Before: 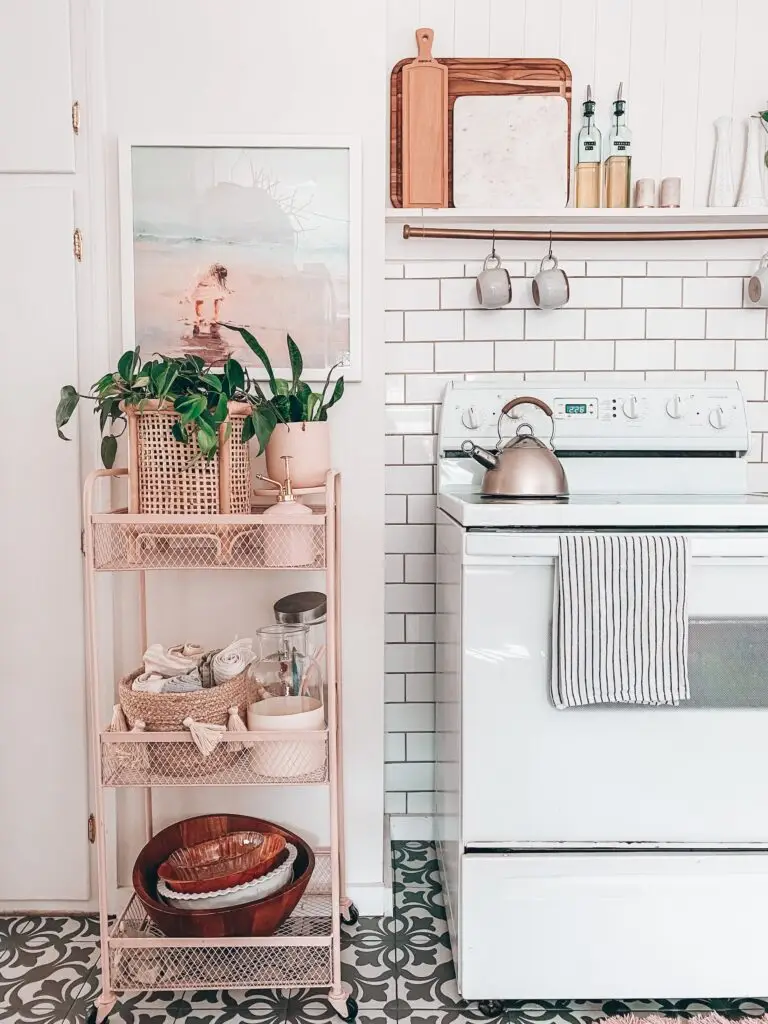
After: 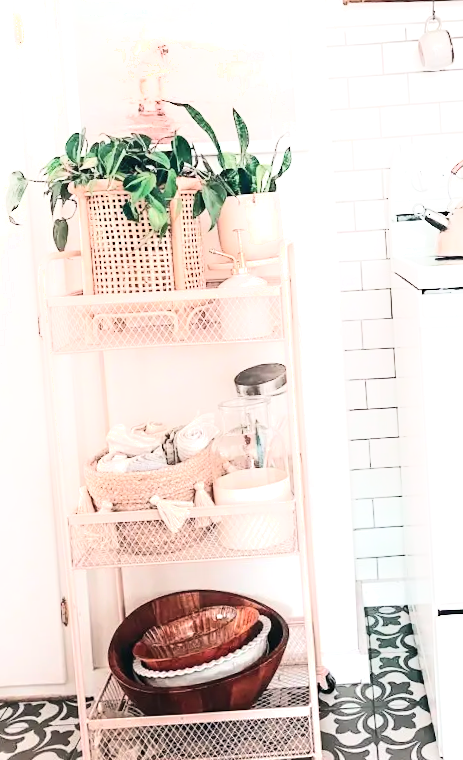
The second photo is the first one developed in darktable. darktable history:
contrast brightness saturation: contrast 0.04, saturation 0.07
crop: left 8.966%, top 23.852%, right 34.699%, bottom 4.703%
tone equalizer: -8 EV -0.75 EV, -7 EV -0.7 EV, -6 EV -0.6 EV, -5 EV -0.4 EV, -3 EV 0.4 EV, -2 EV 0.6 EV, -1 EV 0.7 EV, +0 EV 0.75 EV, edges refinement/feathering 500, mask exposure compensation -1.57 EV, preserve details no
shadows and highlights: highlights 70.7, soften with gaussian
rotate and perspective: rotation -3.18°, automatic cropping off
white balance: emerald 1
